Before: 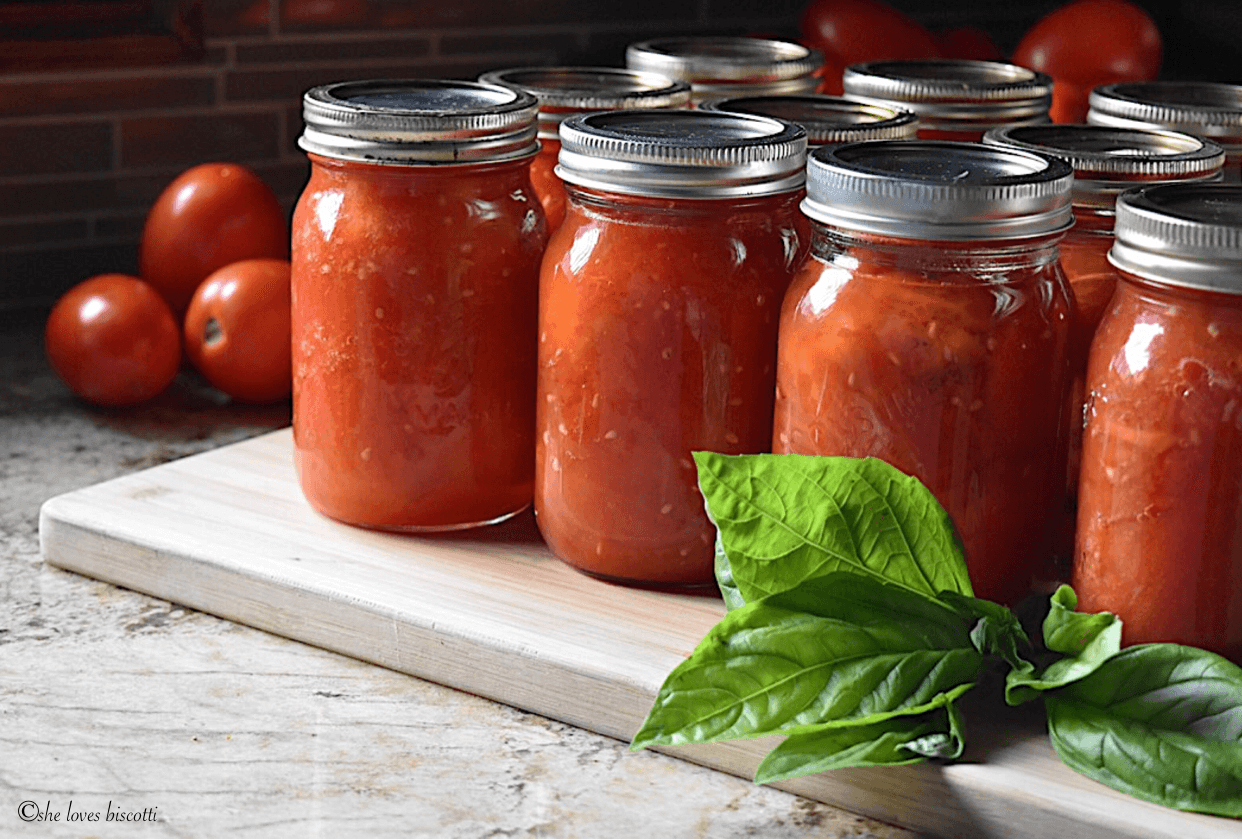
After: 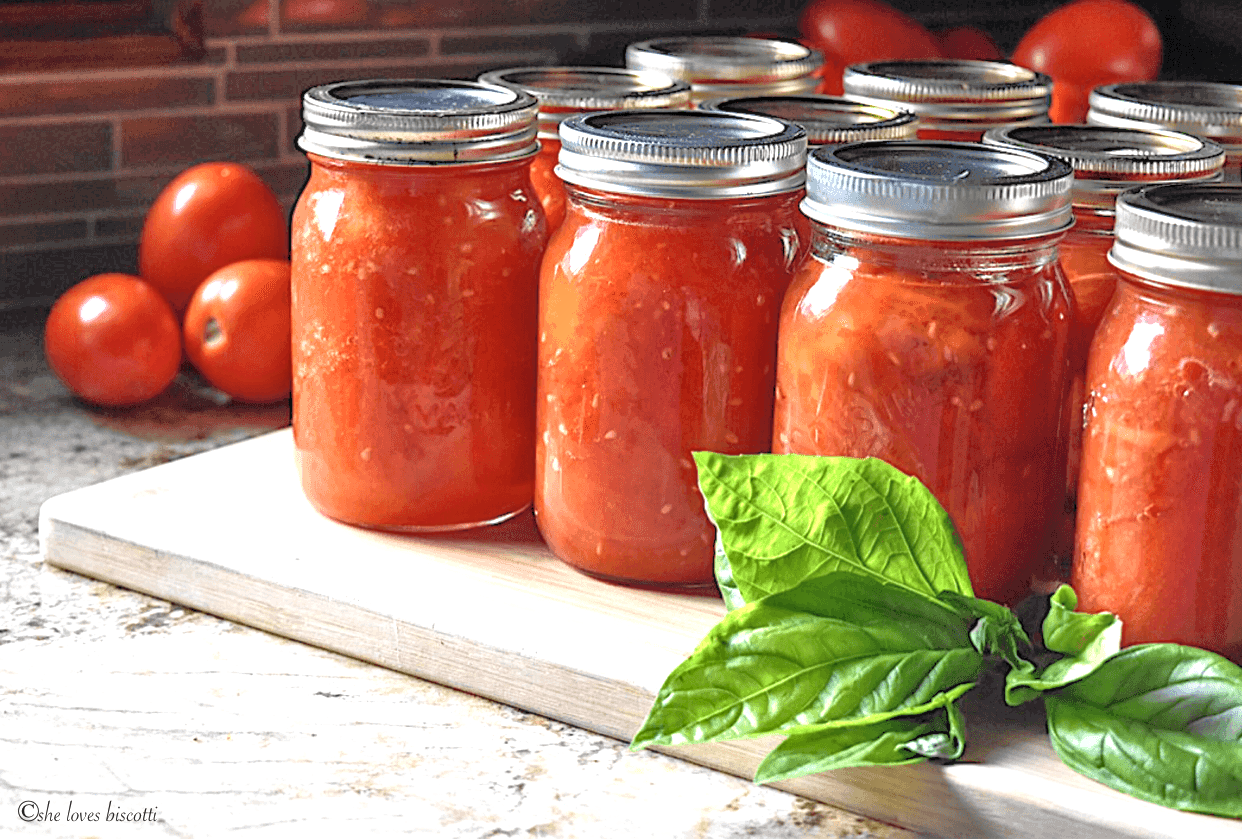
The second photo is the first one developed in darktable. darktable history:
exposure: black level correction 0, exposure 0.695 EV, compensate highlight preservation false
tone equalizer: -7 EV 0.164 EV, -6 EV 0.639 EV, -5 EV 1.12 EV, -4 EV 1.35 EV, -3 EV 1.18 EV, -2 EV 0.6 EV, -1 EV 0.151 EV
local contrast: on, module defaults
velvia: on, module defaults
